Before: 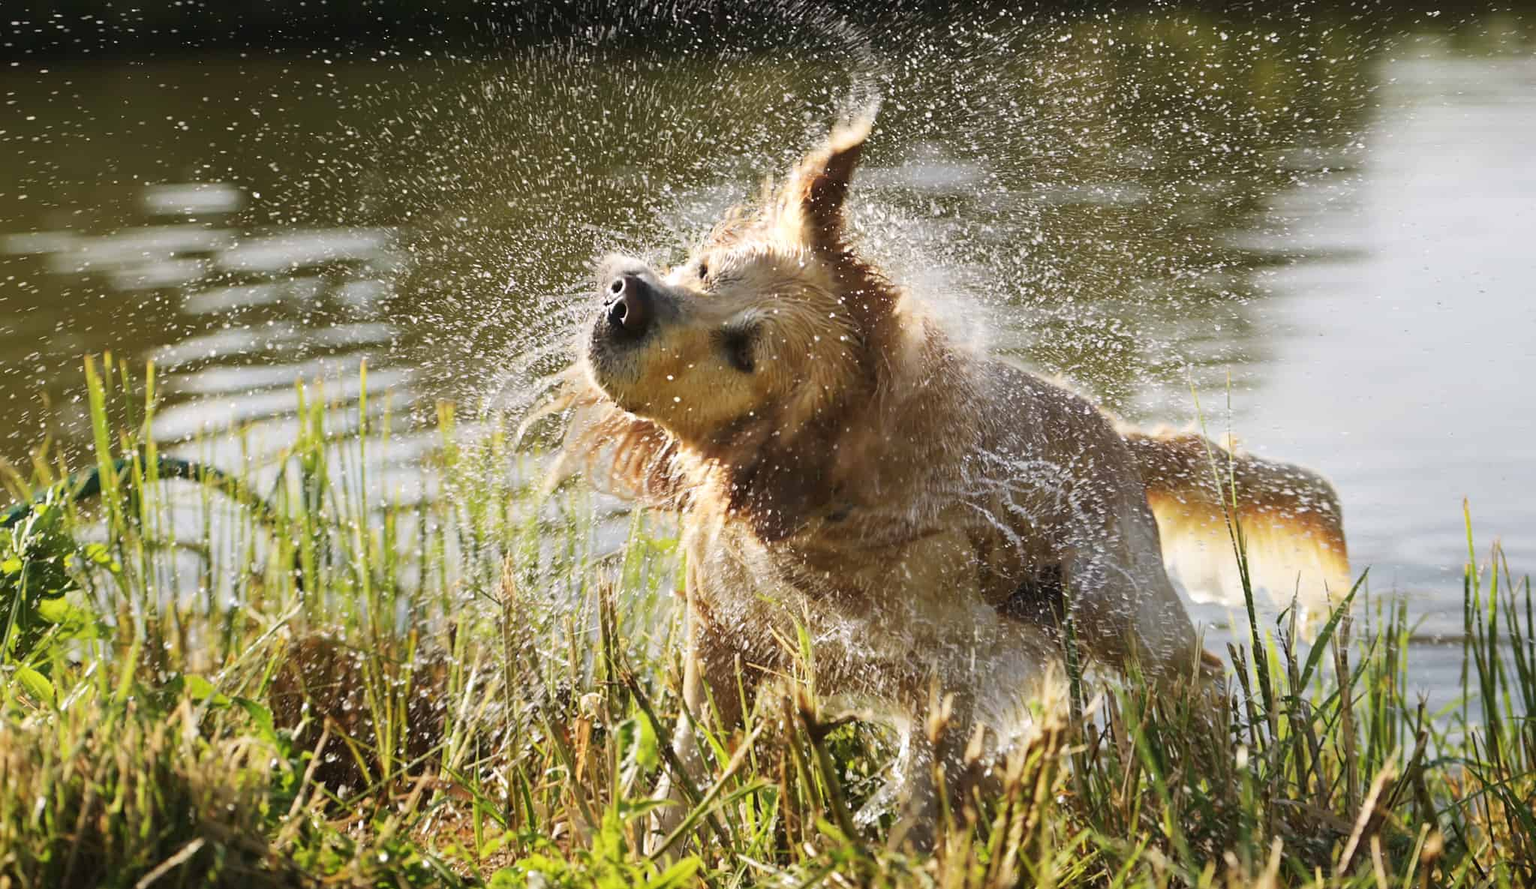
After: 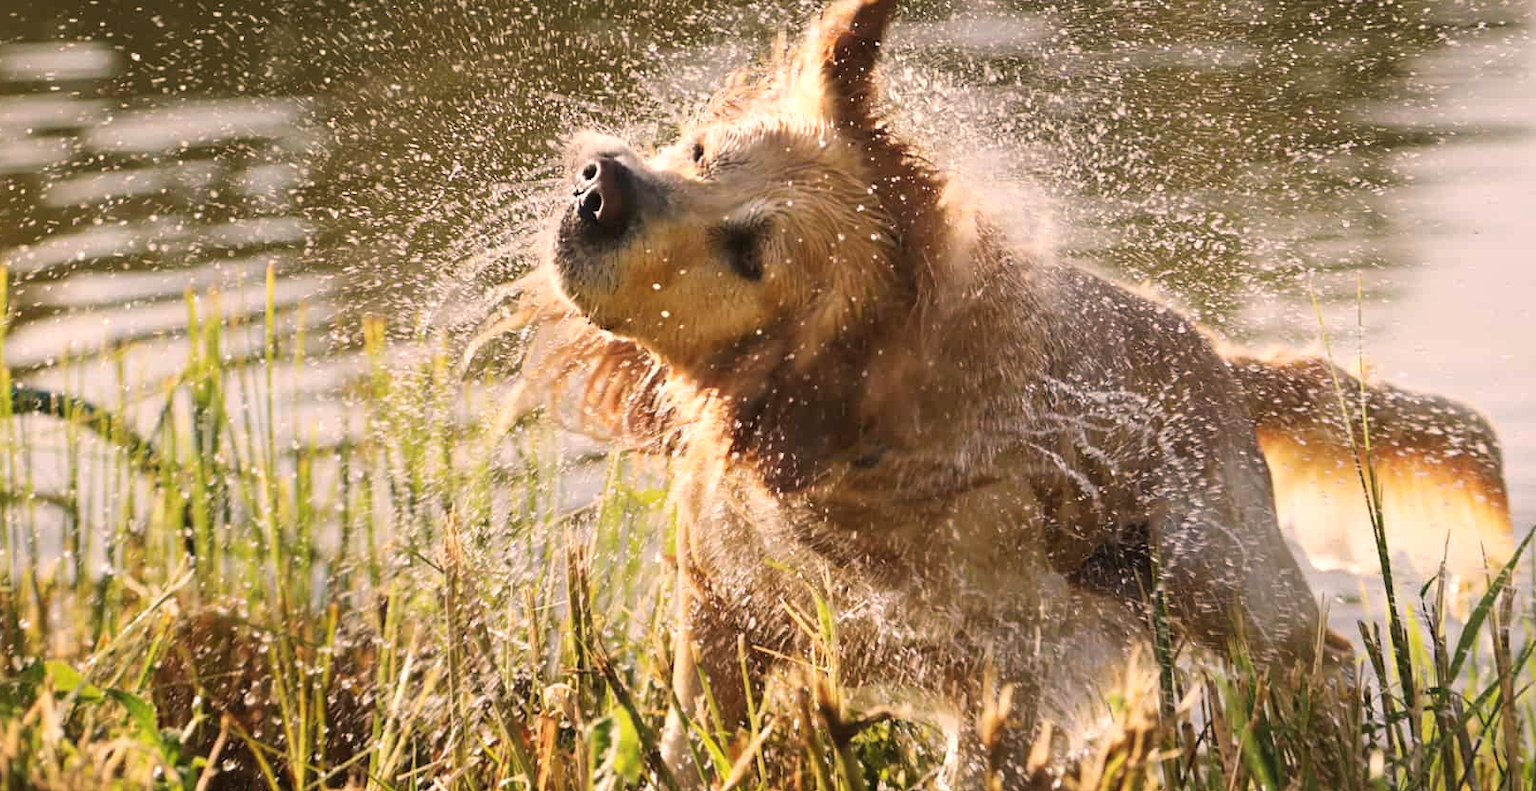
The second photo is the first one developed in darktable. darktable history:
crop: left 9.712%, top 16.928%, right 10.845%, bottom 12.332%
white balance: red 1.127, blue 0.943
